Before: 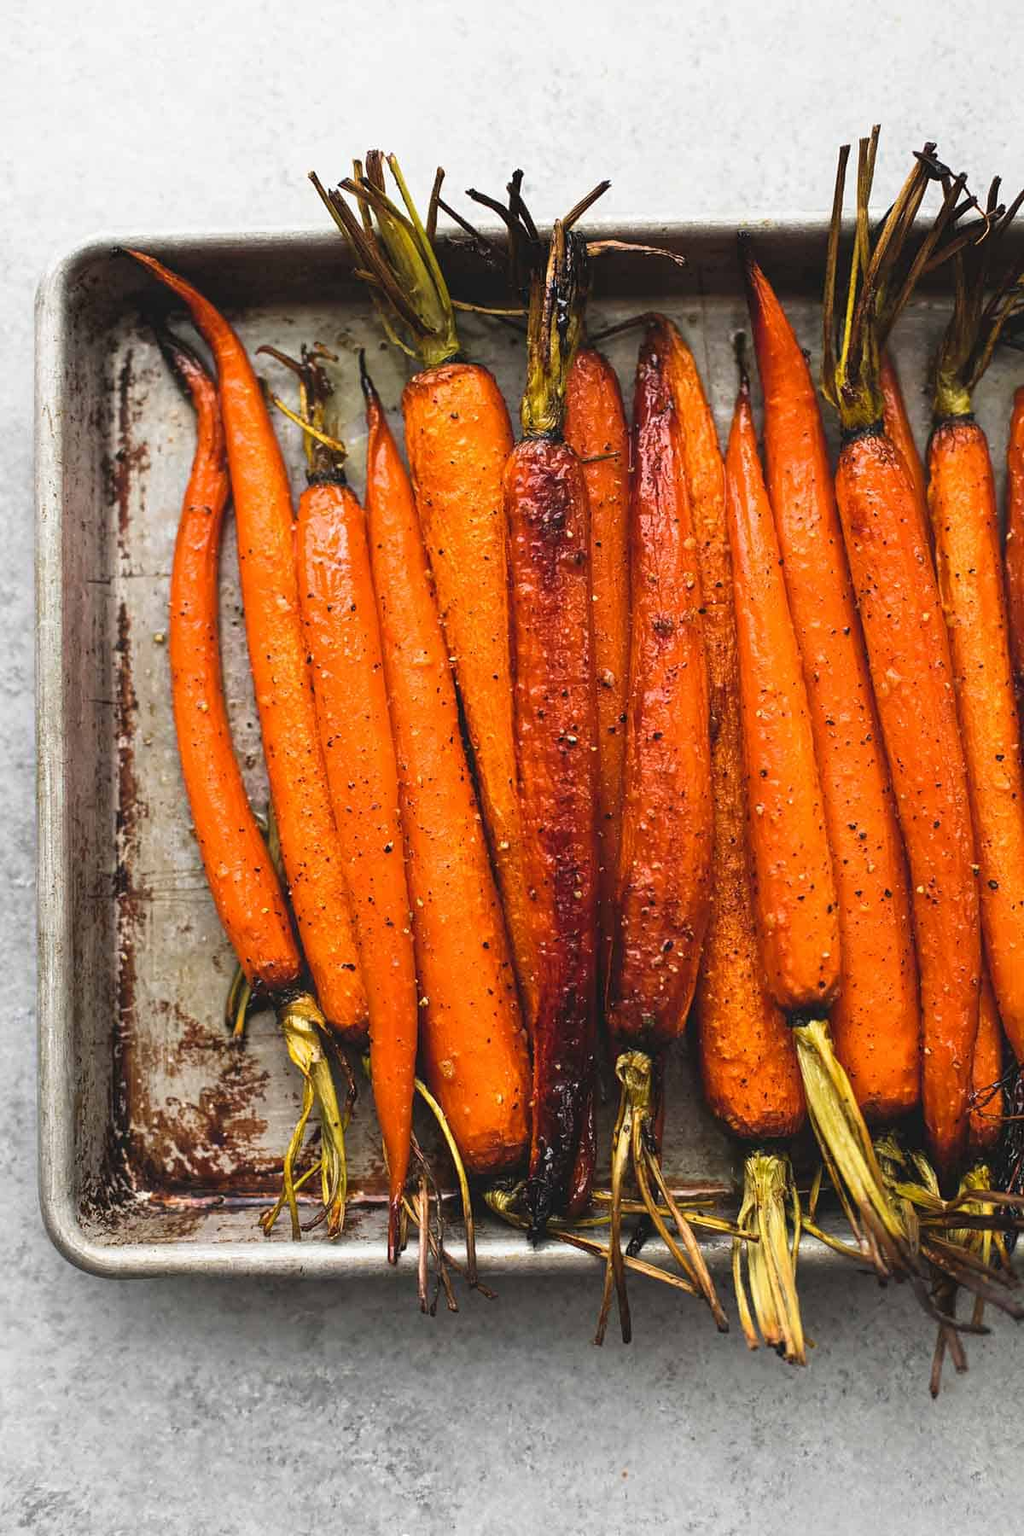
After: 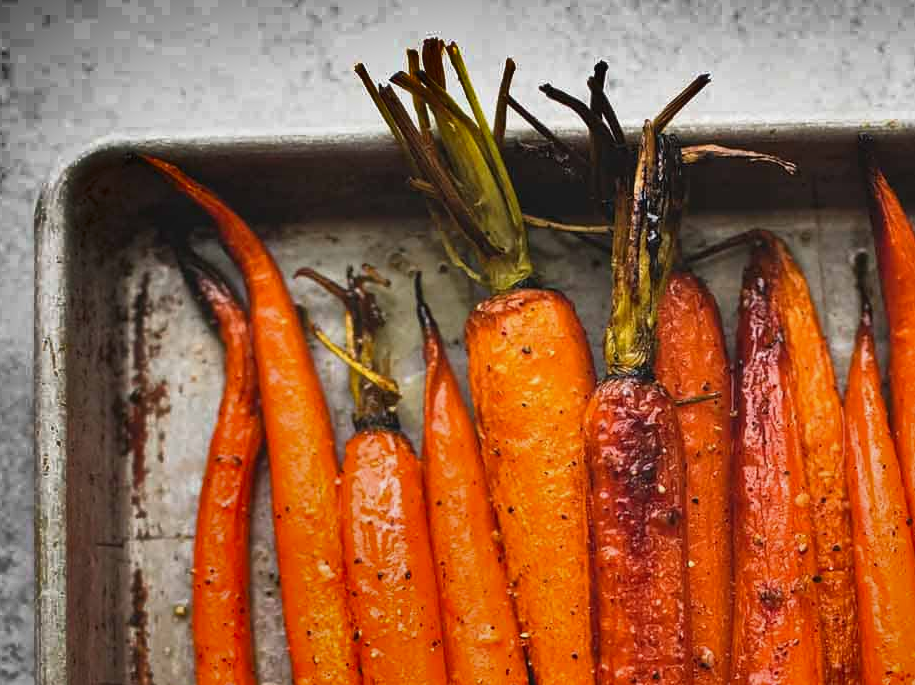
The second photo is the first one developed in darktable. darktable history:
crop: left 0.579%, top 7.627%, right 23.167%, bottom 54.275%
exposure: compensate exposure bias true, compensate highlight preservation false
shadows and highlights: radius 123.98, shadows 100, white point adjustment -3, highlights -100, highlights color adjustment 89.84%, soften with gaussian
